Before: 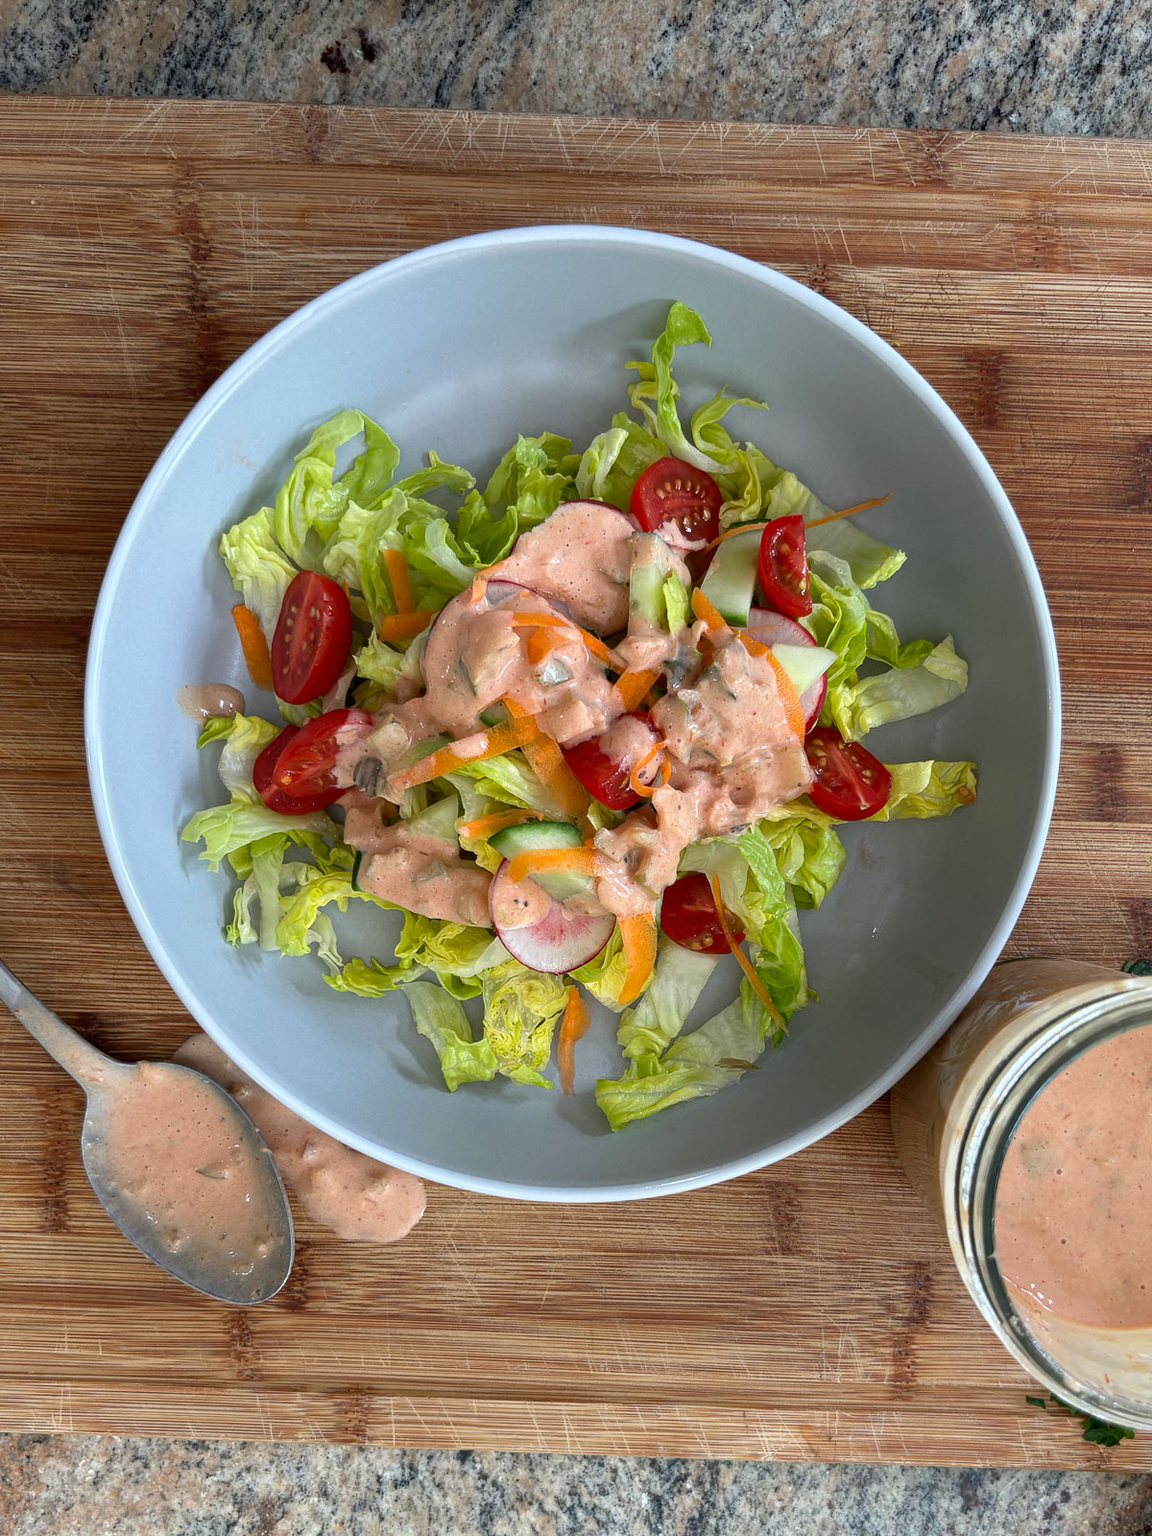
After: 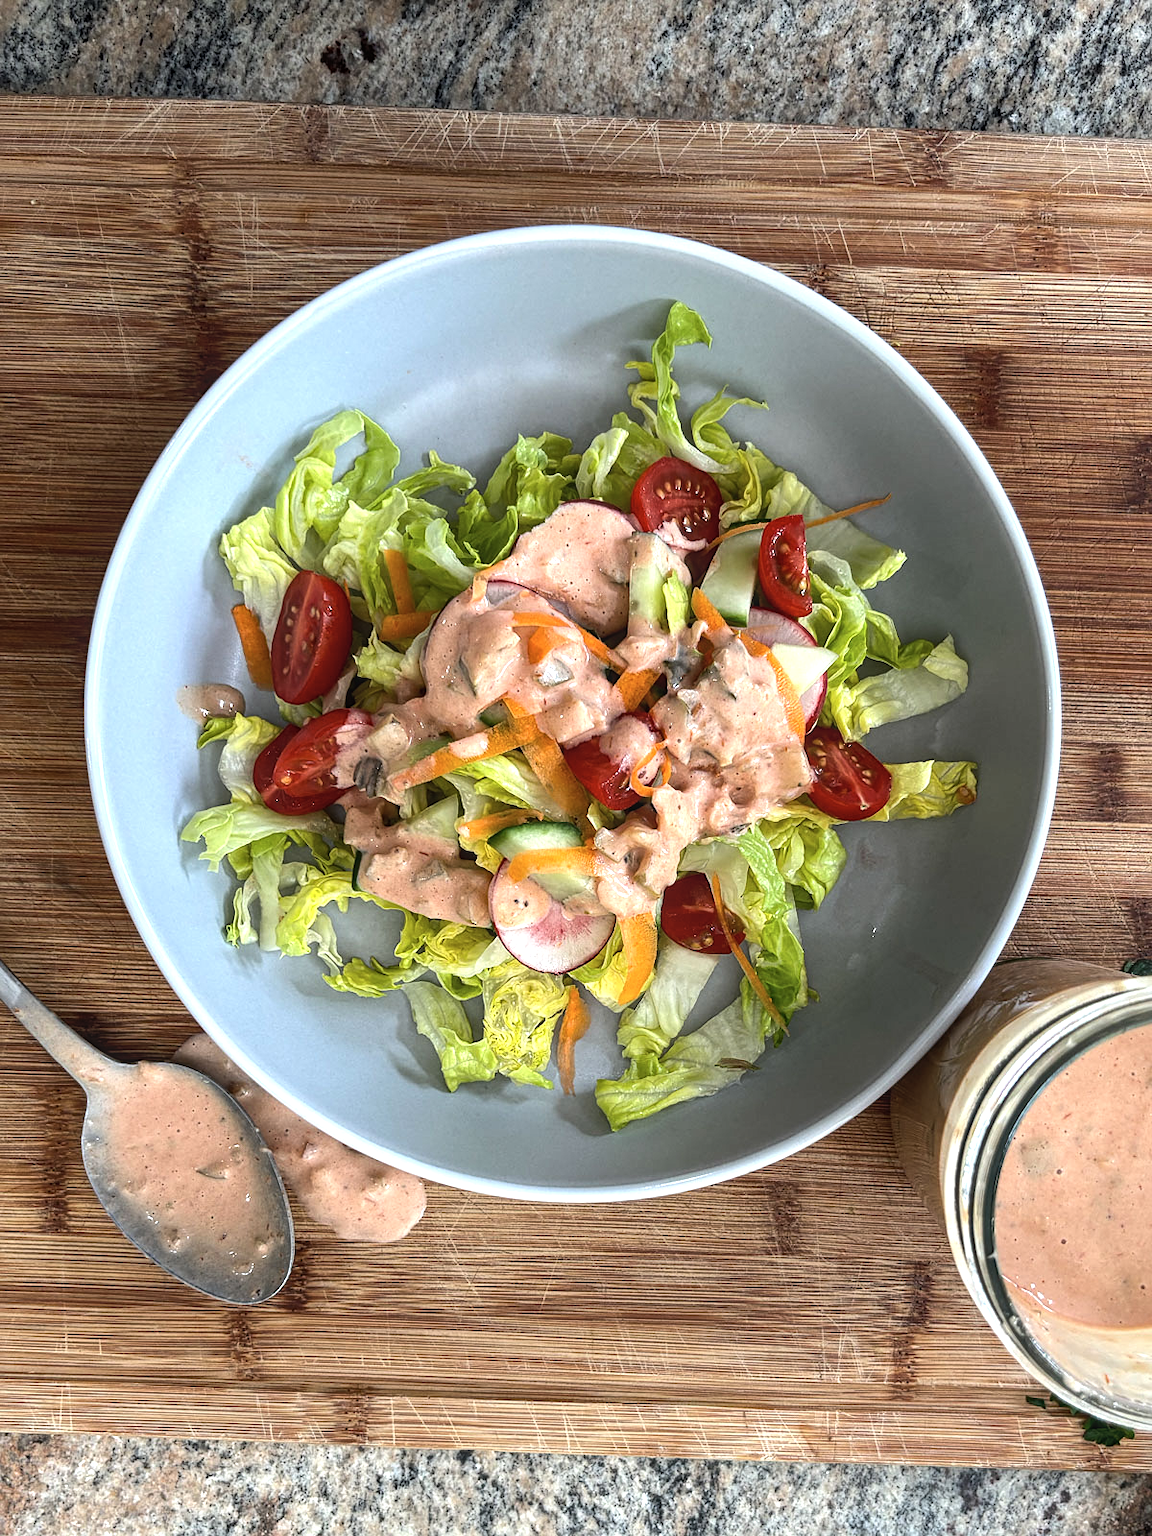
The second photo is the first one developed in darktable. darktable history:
contrast brightness saturation: saturation -0.1
sharpen: amount 0.2
tone equalizer: -8 EV -0.75 EV, -7 EV -0.7 EV, -6 EV -0.6 EV, -5 EV -0.4 EV, -3 EV 0.4 EV, -2 EV 0.6 EV, -1 EV 0.7 EV, +0 EV 0.75 EV, edges refinement/feathering 500, mask exposure compensation -1.57 EV, preserve details no
local contrast: detail 110%
